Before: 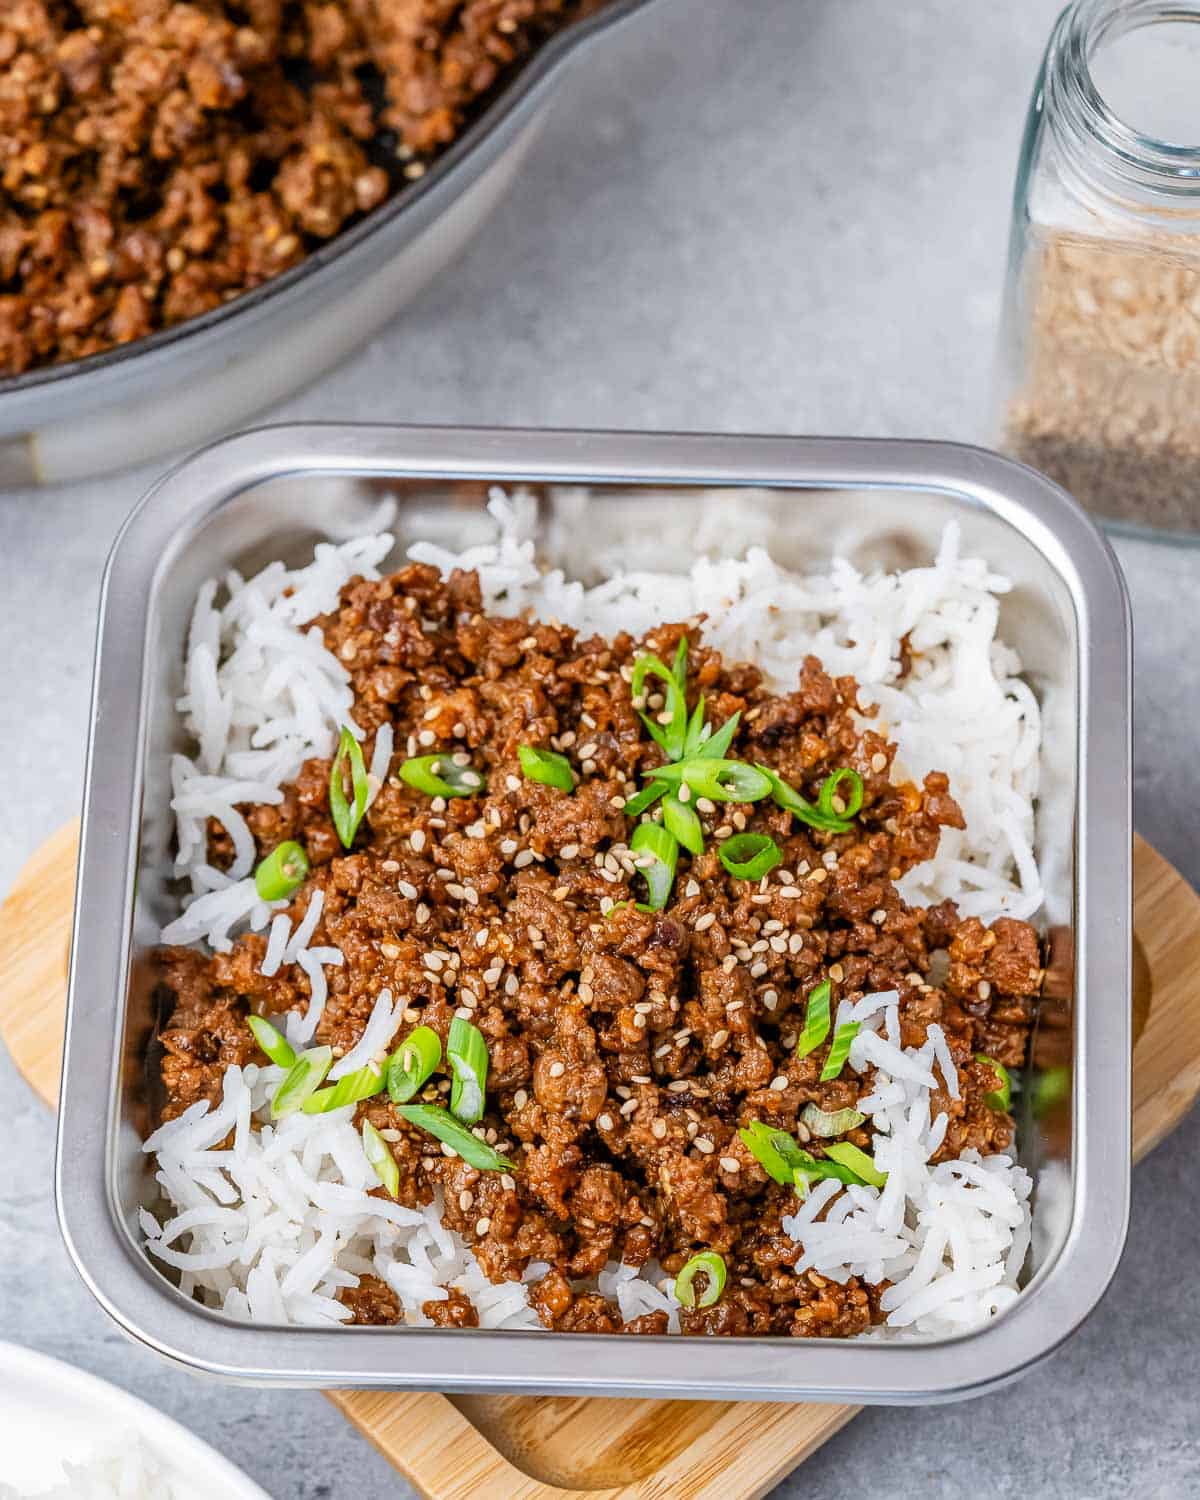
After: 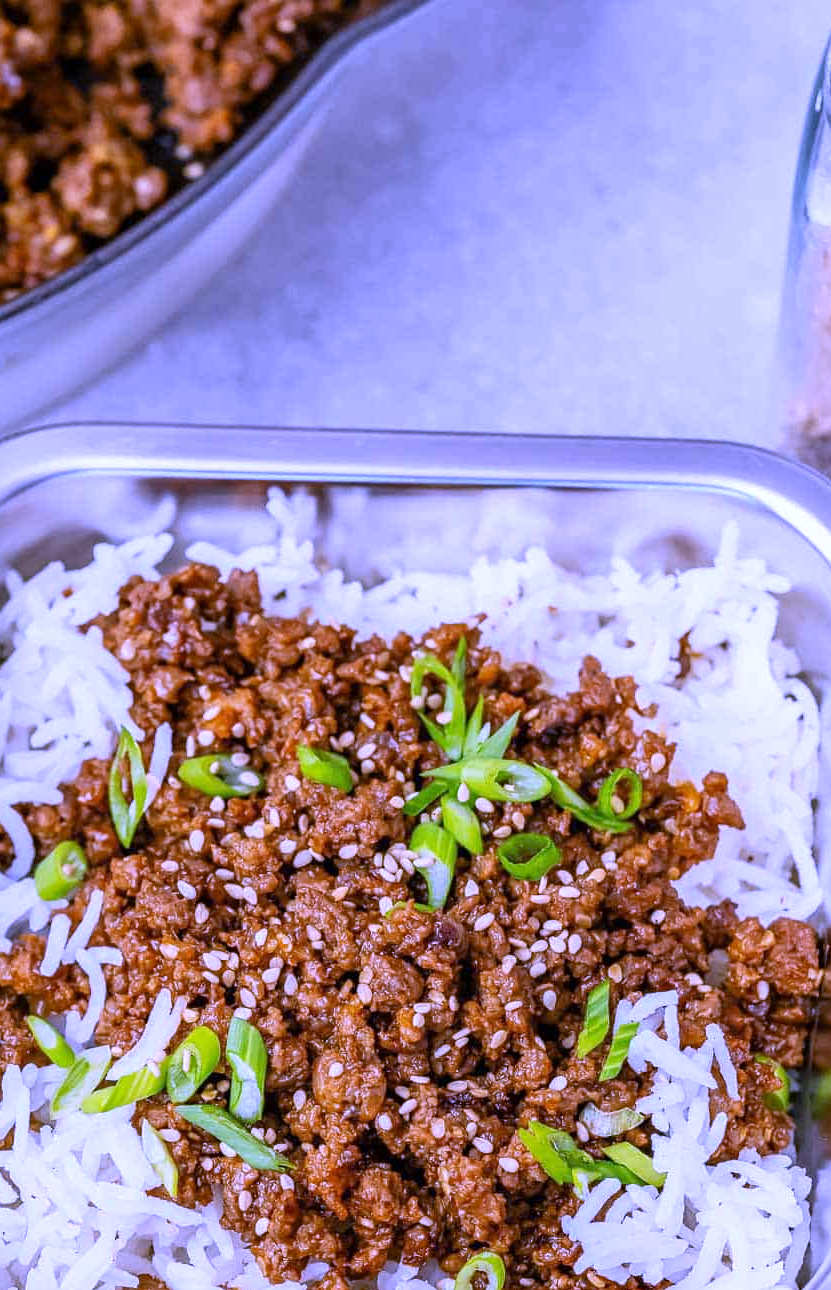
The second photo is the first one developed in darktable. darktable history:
crop: left 18.479%, right 12.2%, bottom 13.971%
white balance: red 0.98, blue 1.61
